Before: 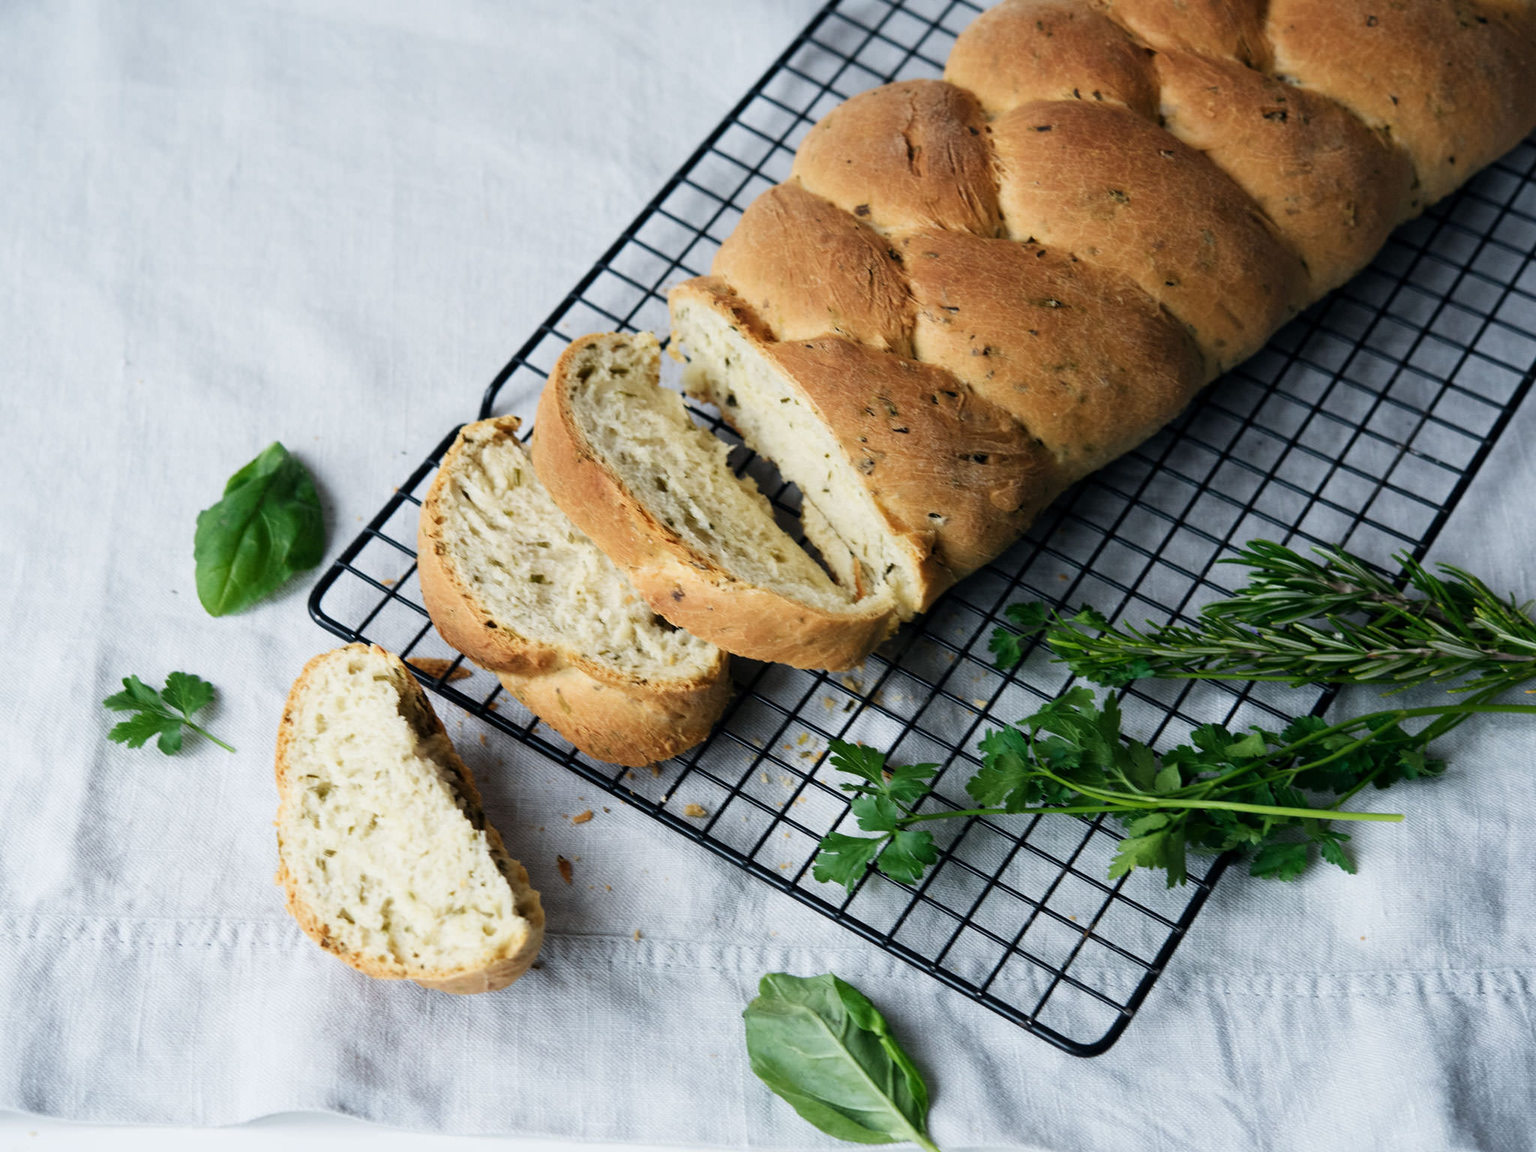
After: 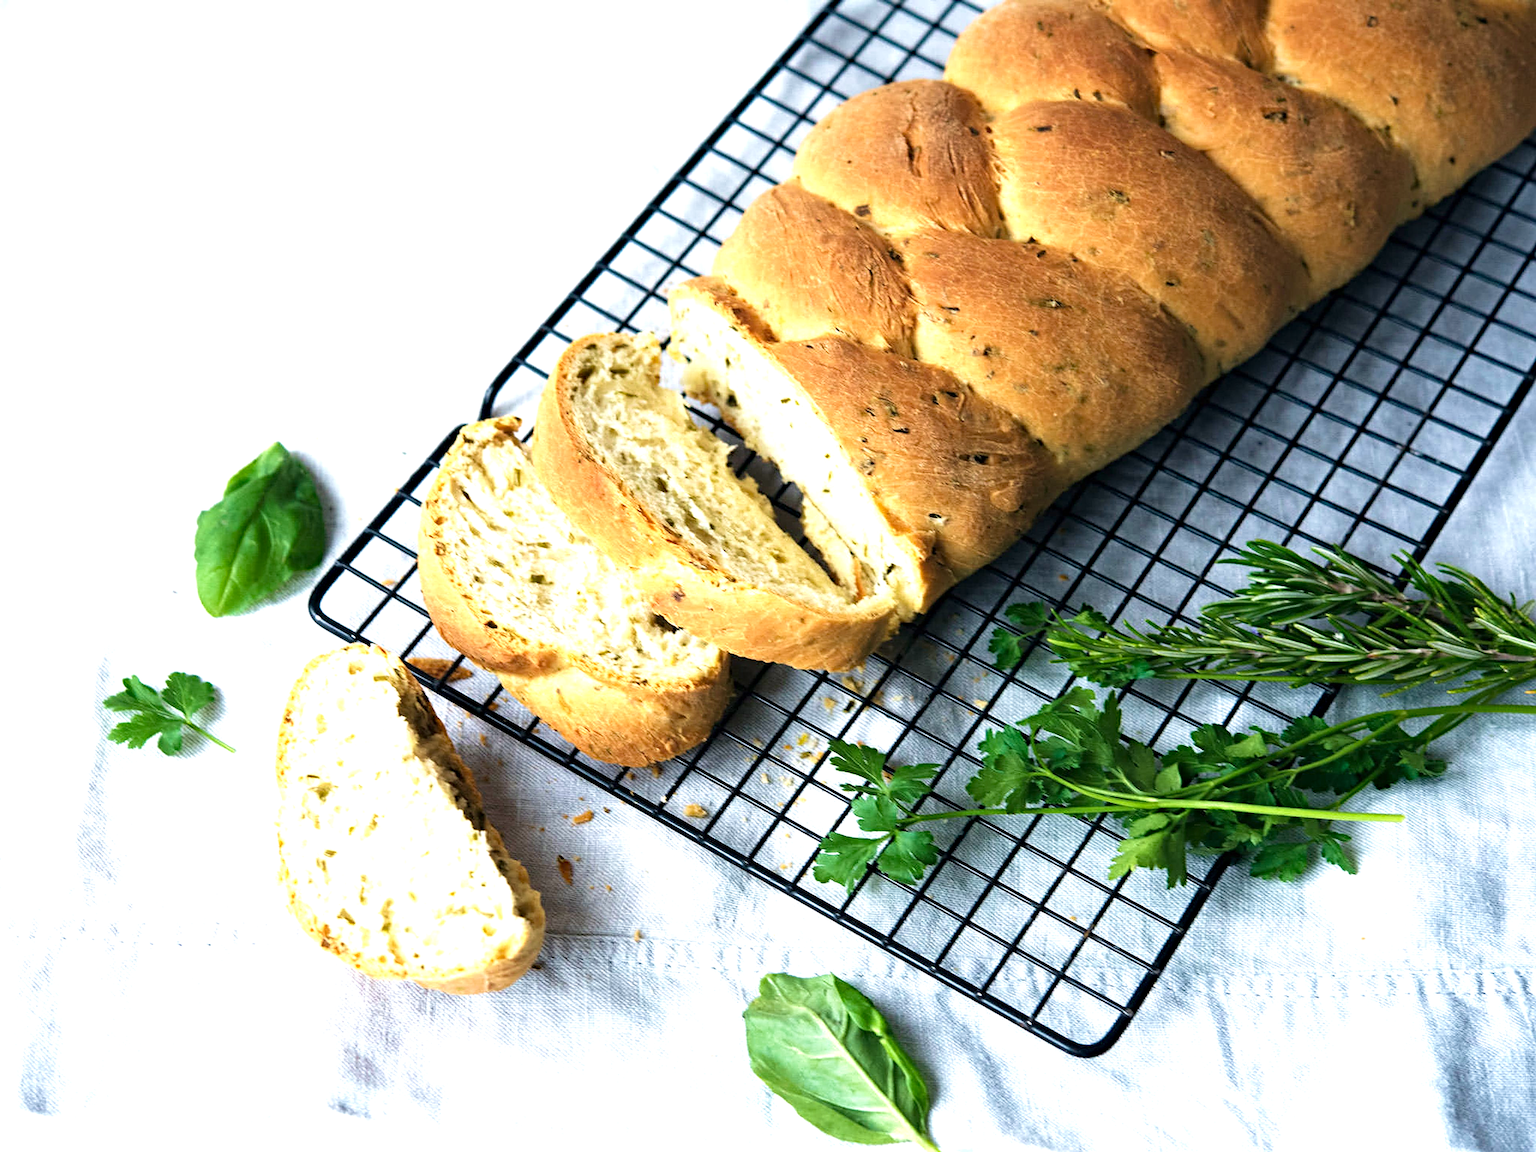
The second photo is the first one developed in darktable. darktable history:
exposure: black level correction 0, exposure 1.1 EV, compensate exposure bias true, compensate highlight preservation false
haze removal: strength 0.29, distance 0.25, compatibility mode true, adaptive false
sharpen: on, module defaults
velvia: on, module defaults
